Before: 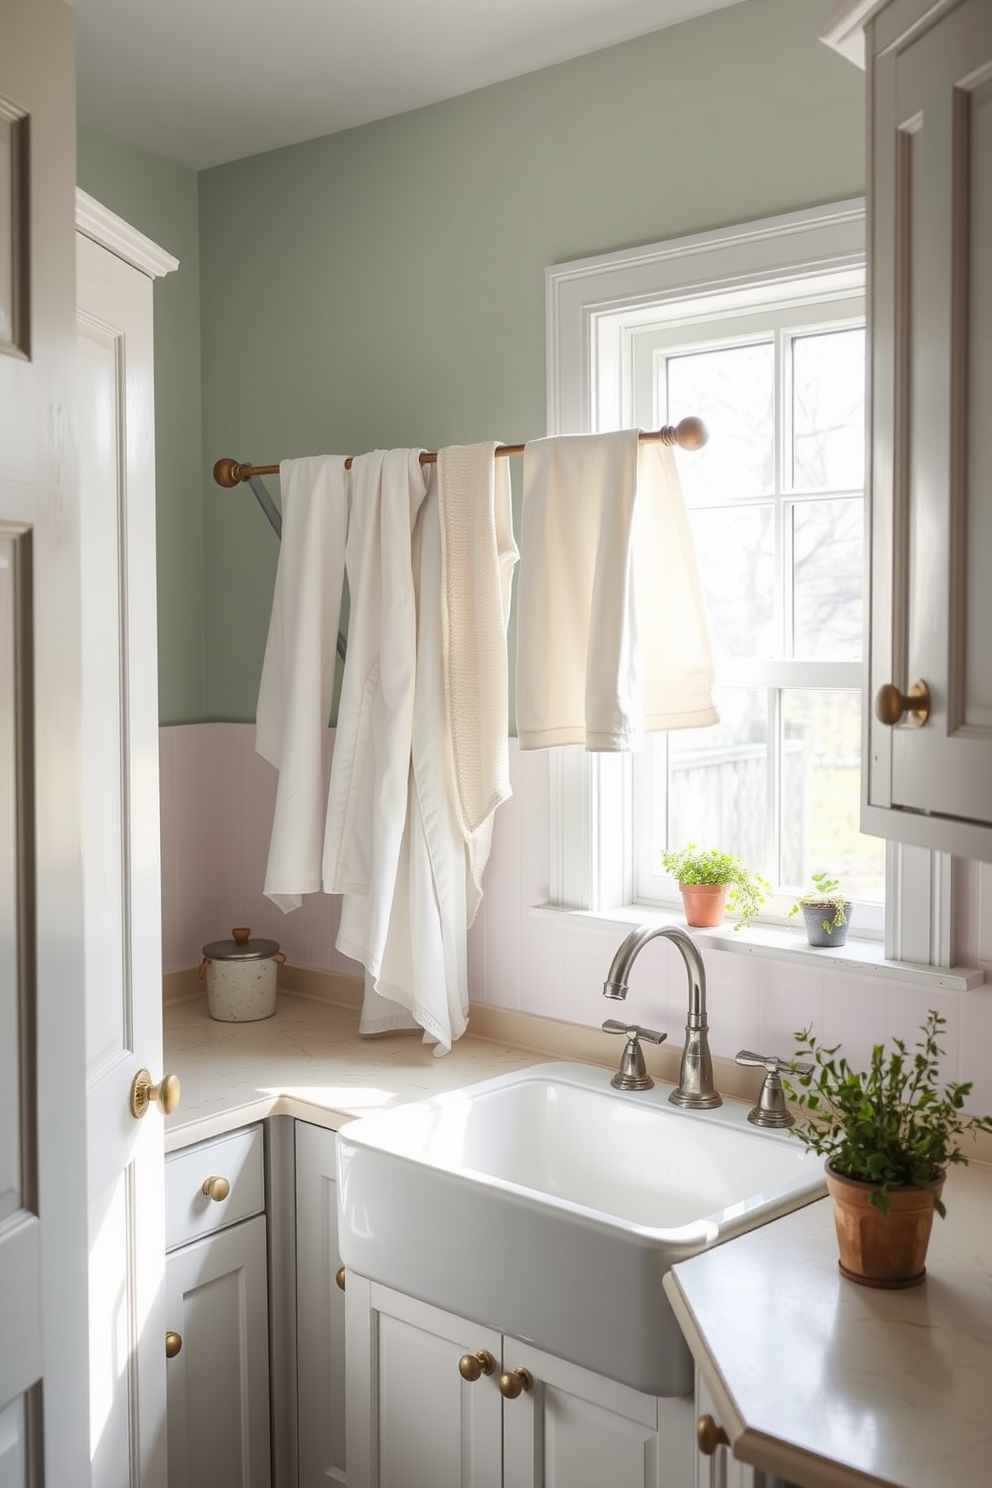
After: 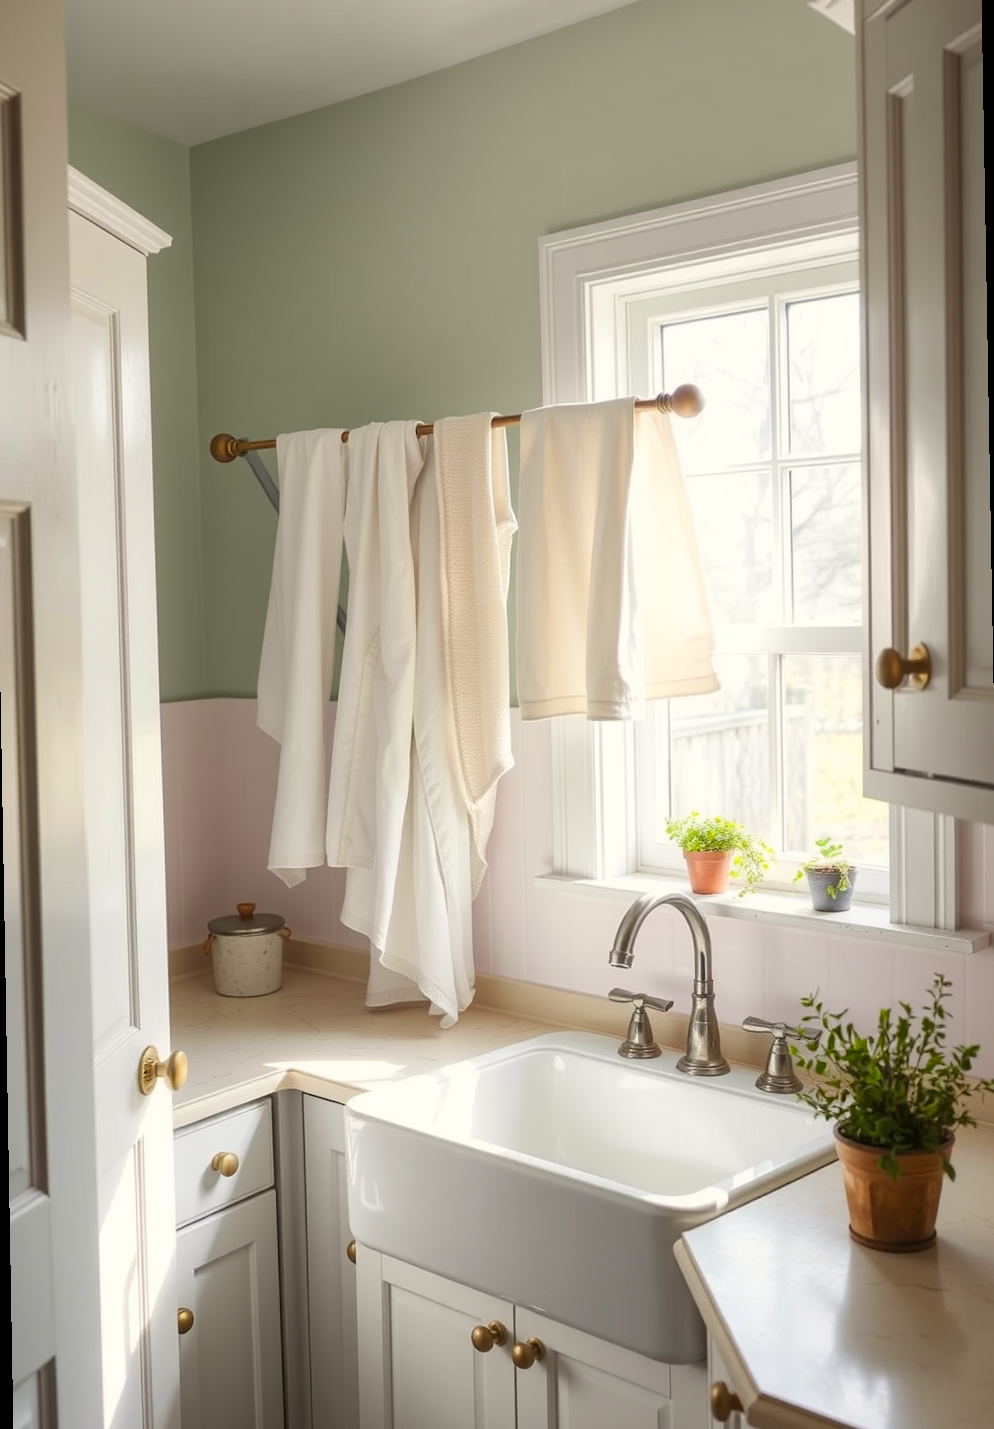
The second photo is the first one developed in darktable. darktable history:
rotate and perspective: rotation -1°, crop left 0.011, crop right 0.989, crop top 0.025, crop bottom 0.975
color calibration: output colorfulness [0, 0.315, 0, 0], x 0.341, y 0.355, temperature 5166 K
